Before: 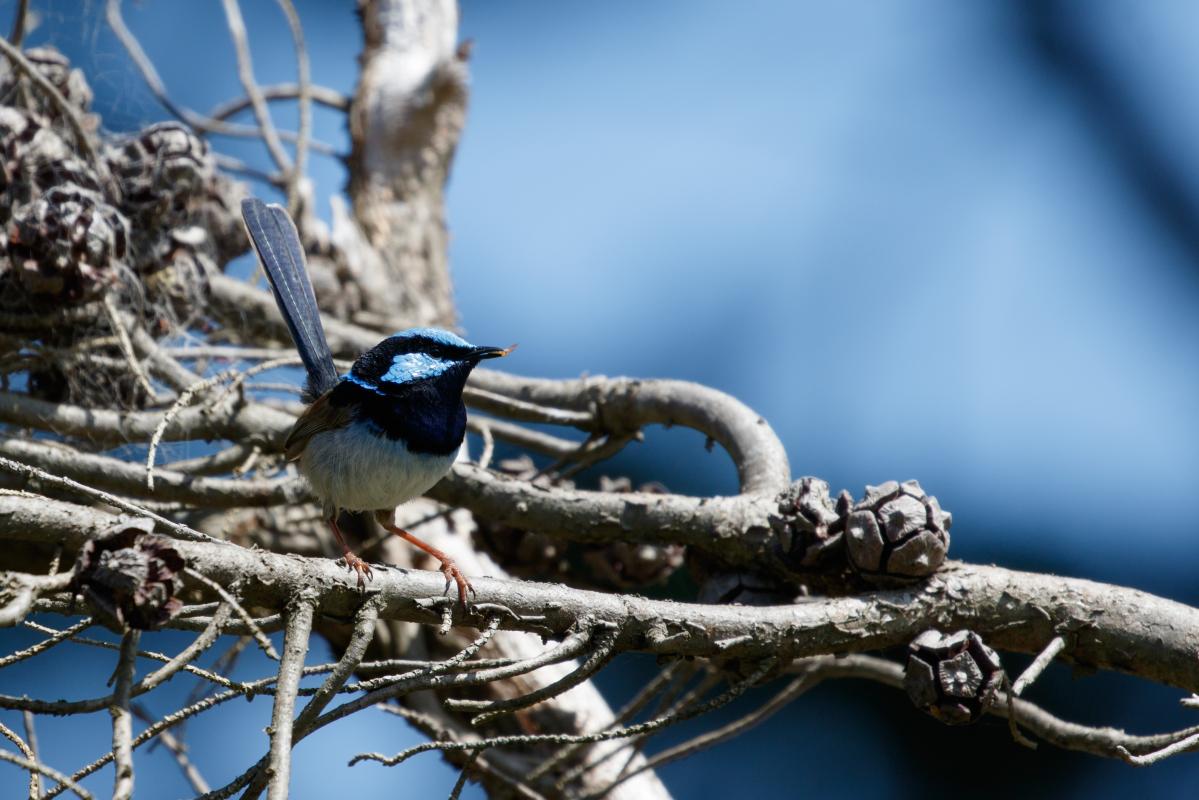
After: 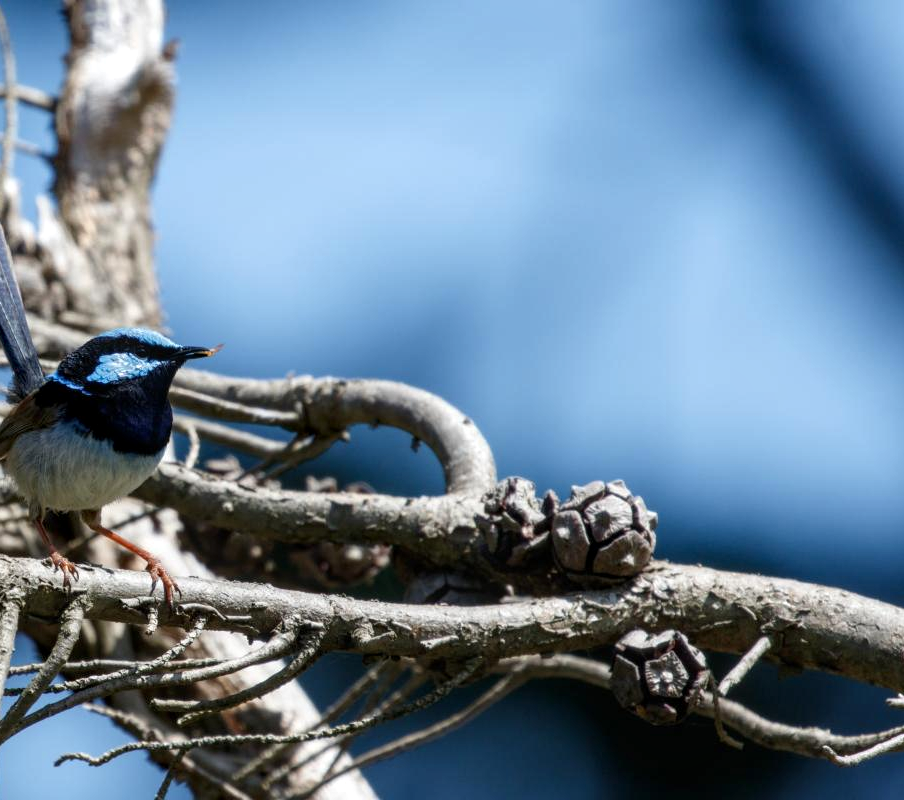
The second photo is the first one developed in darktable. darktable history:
local contrast: on, module defaults
crop and rotate: left 24.538%
exposure: exposure 0.165 EV, compensate exposure bias true, compensate highlight preservation false
